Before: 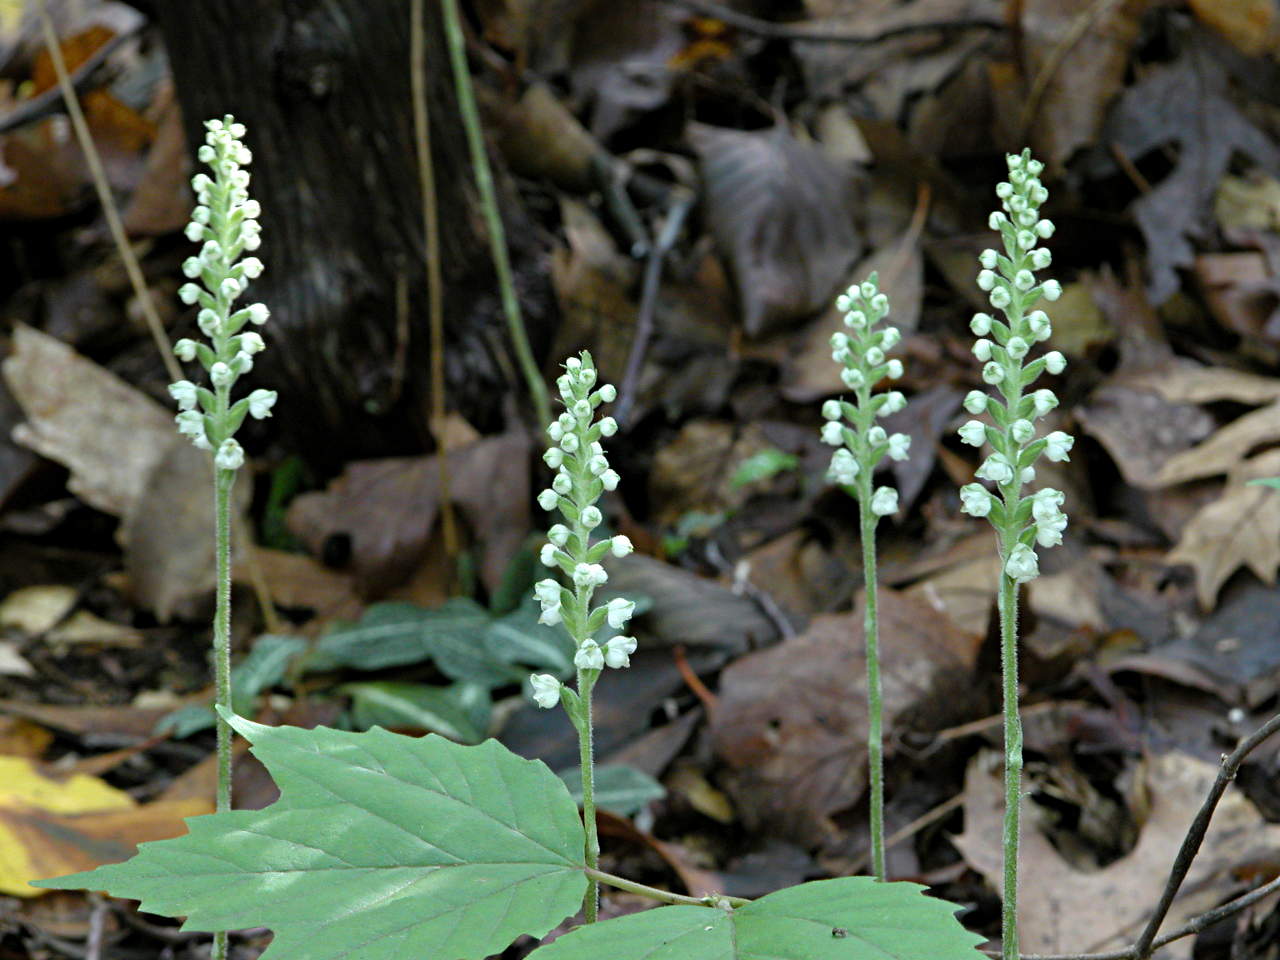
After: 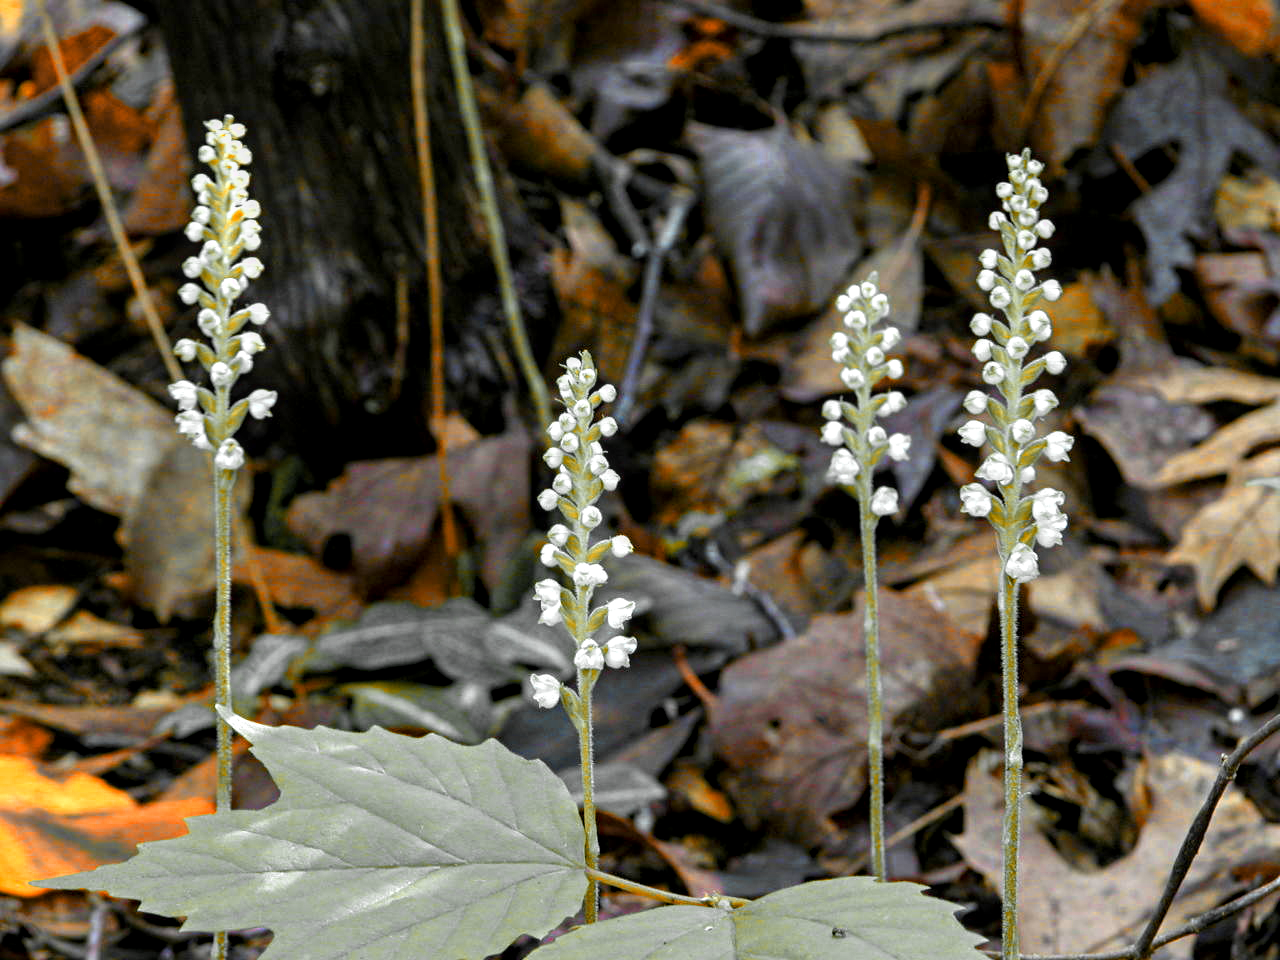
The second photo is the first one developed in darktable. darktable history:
local contrast: detail 130%
color balance rgb: linear chroma grading › global chroma 15%, perceptual saturation grading › global saturation 30%
color zones: curves: ch0 [(0.009, 0.528) (0.136, 0.6) (0.255, 0.586) (0.39, 0.528) (0.522, 0.584) (0.686, 0.736) (0.849, 0.561)]; ch1 [(0.045, 0.781) (0.14, 0.416) (0.257, 0.695) (0.442, 0.032) (0.738, 0.338) (0.818, 0.632) (0.891, 0.741) (1, 0.704)]; ch2 [(0, 0.667) (0.141, 0.52) (0.26, 0.37) (0.474, 0.432) (0.743, 0.286)]
